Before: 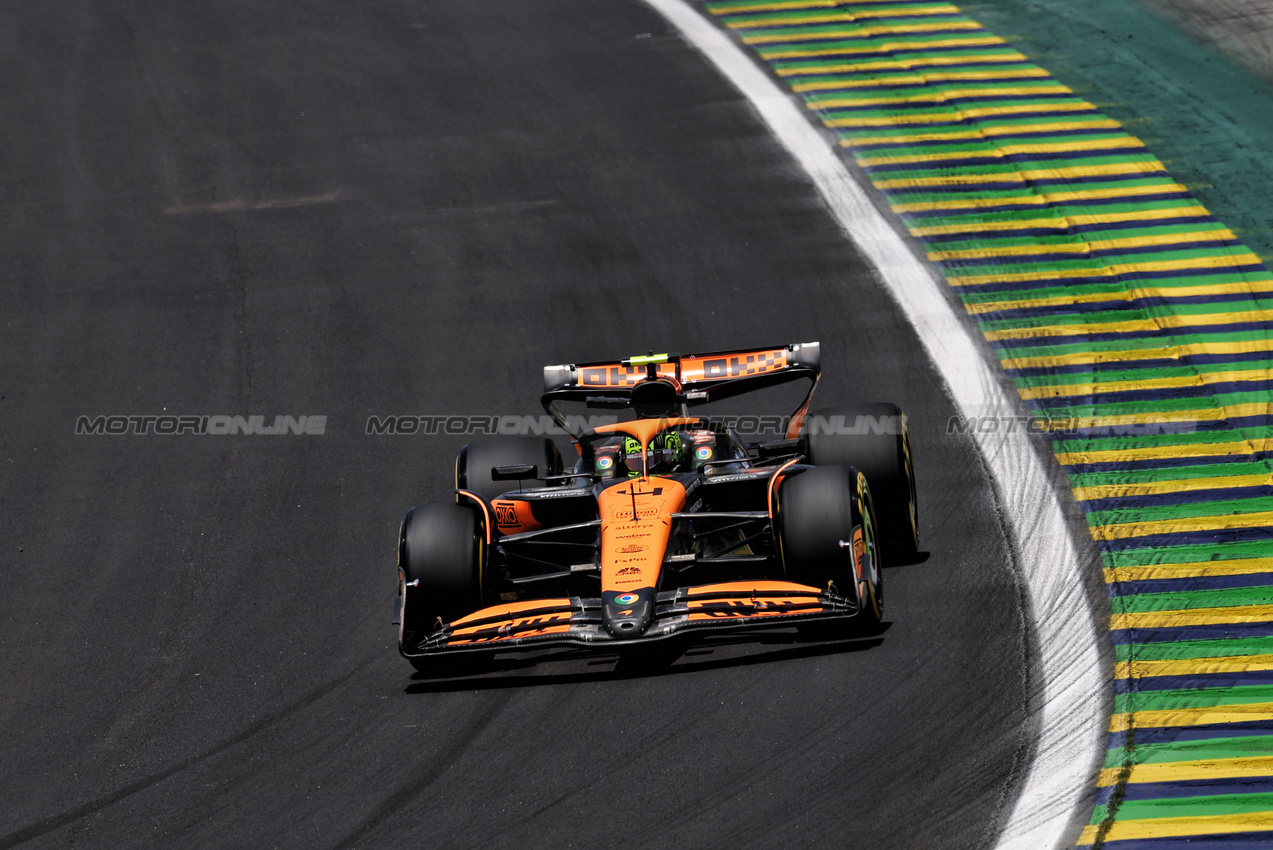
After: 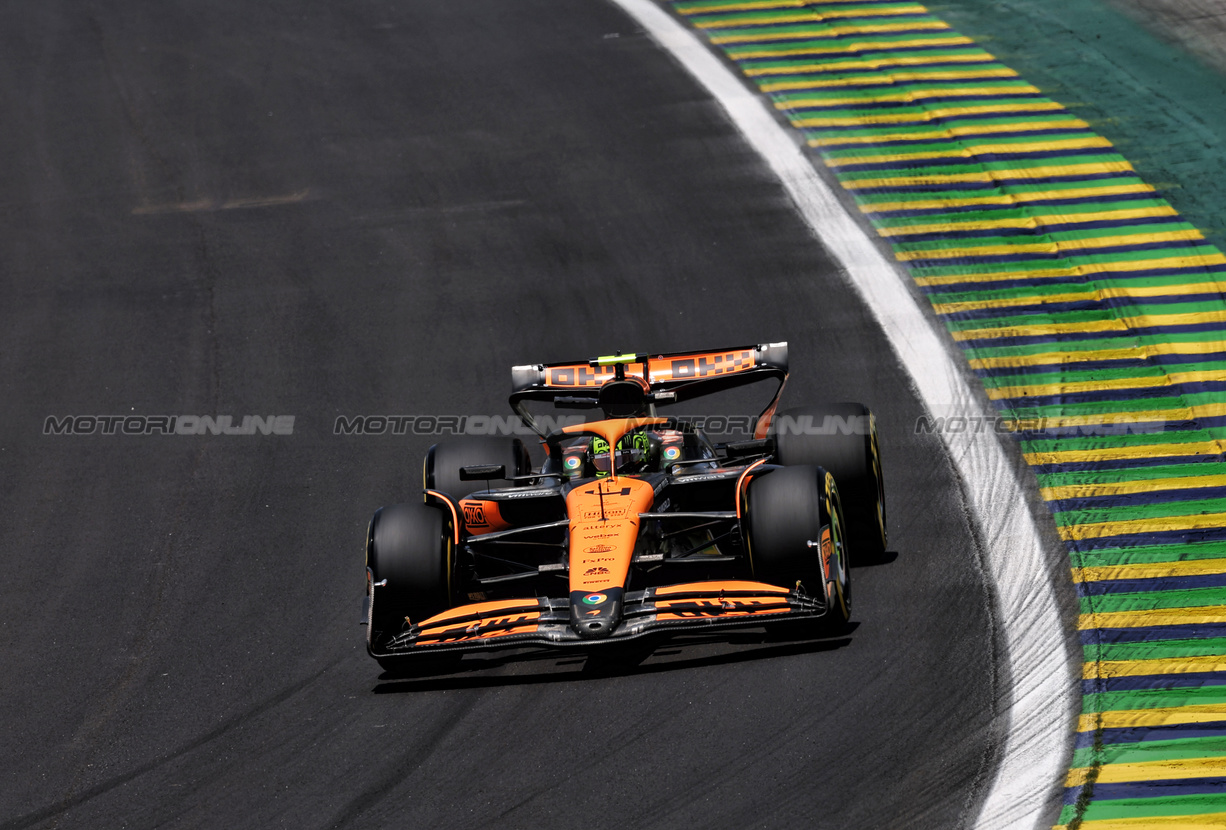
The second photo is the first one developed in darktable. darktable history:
tone equalizer: on, module defaults
crop and rotate: left 2.536%, right 1.107%, bottom 2.246%
